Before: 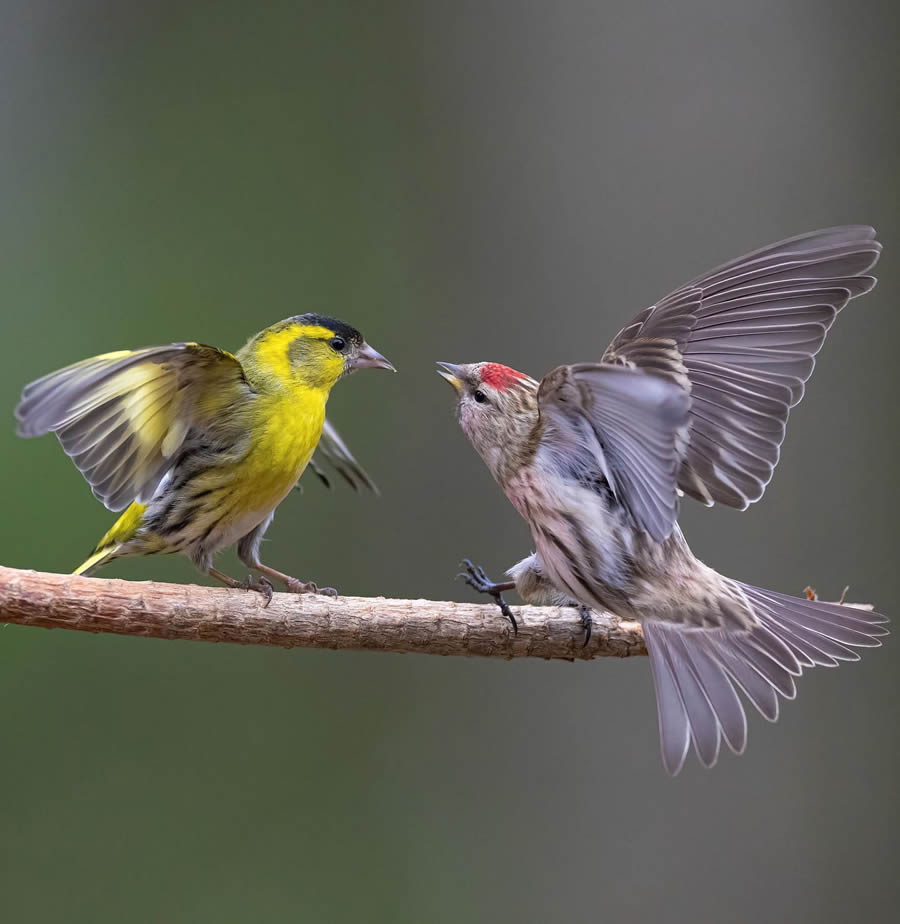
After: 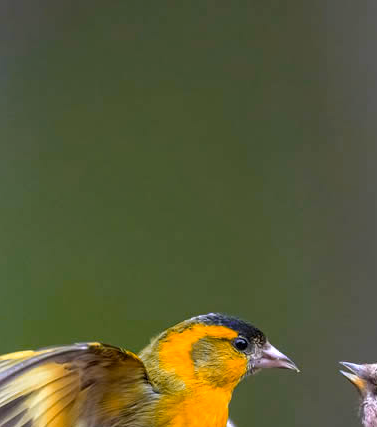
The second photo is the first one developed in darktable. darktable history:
crop and rotate: left 10.817%, top 0.062%, right 47.194%, bottom 53.626%
color zones: curves: ch0 [(0.473, 0.374) (0.742, 0.784)]; ch1 [(0.354, 0.737) (0.742, 0.705)]; ch2 [(0.318, 0.421) (0.758, 0.532)]
local contrast: on, module defaults
